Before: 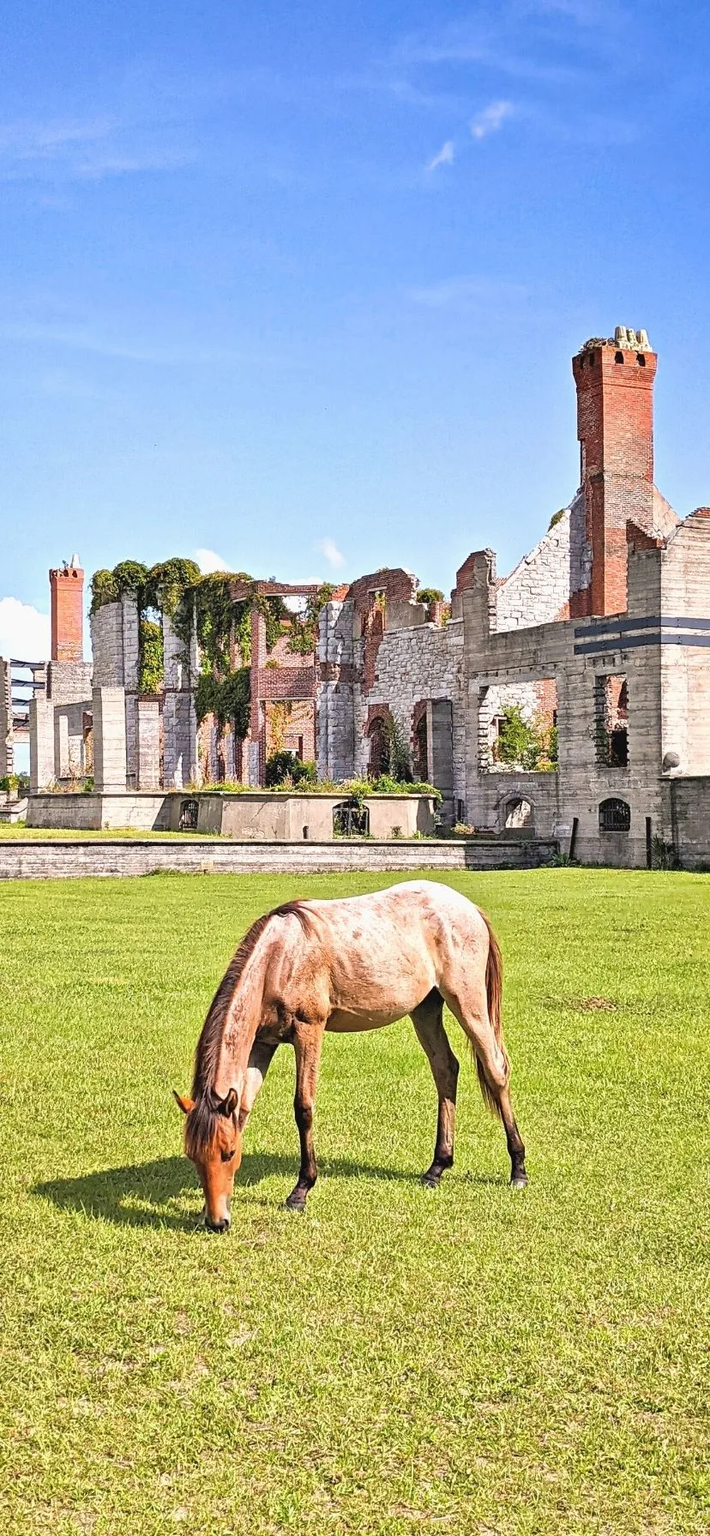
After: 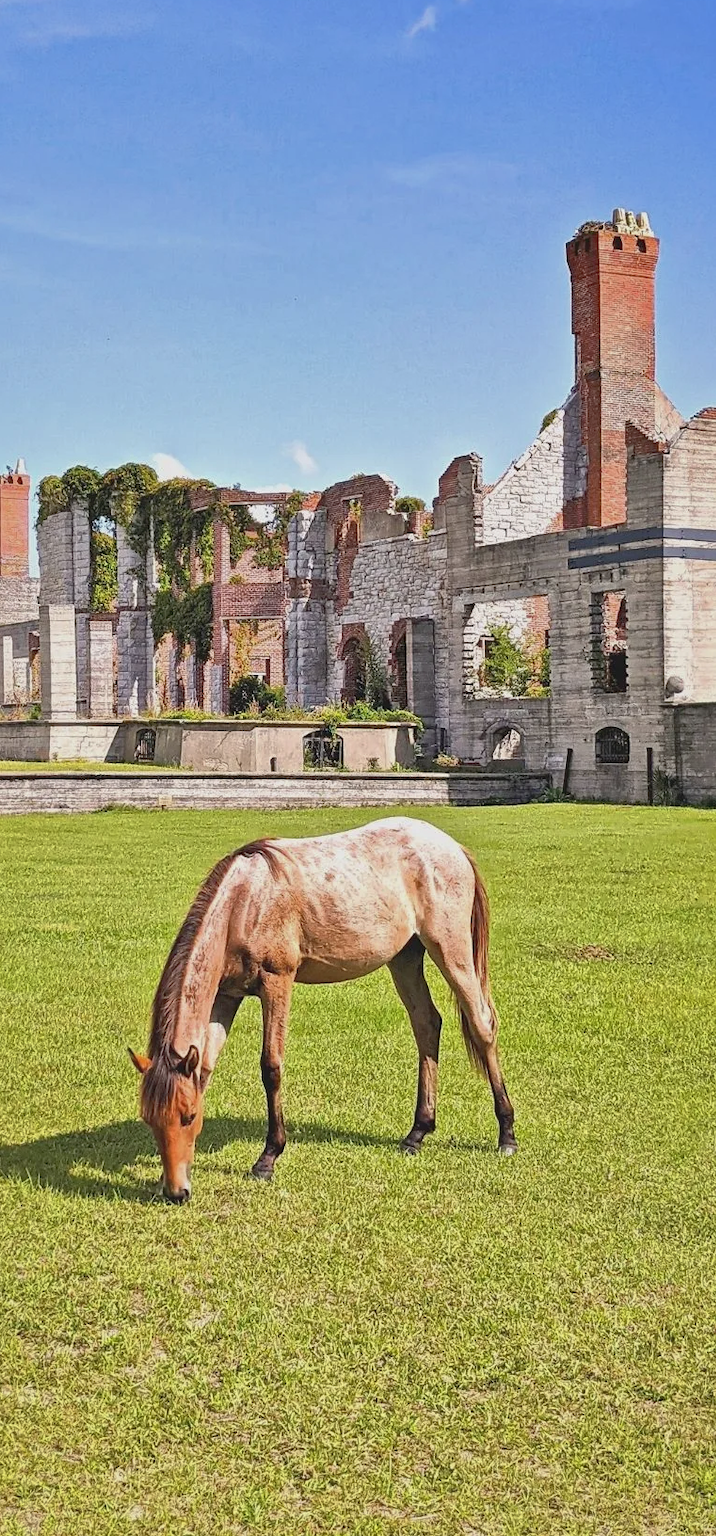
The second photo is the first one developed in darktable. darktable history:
exposure: compensate highlight preservation false
crop and rotate: left 7.985%, top 8.893%
contrast brightness saturation: contrast -0.088, brightness -0.045, saturation -0.109
shadows and highlights: on, module defaults
